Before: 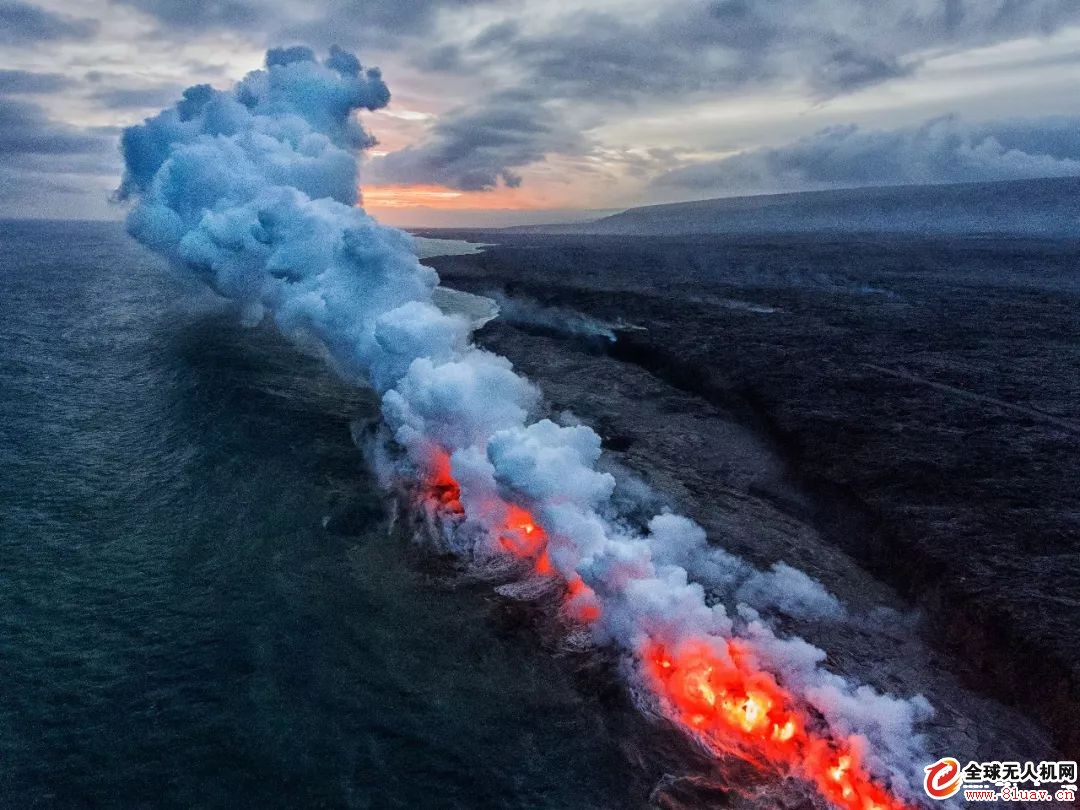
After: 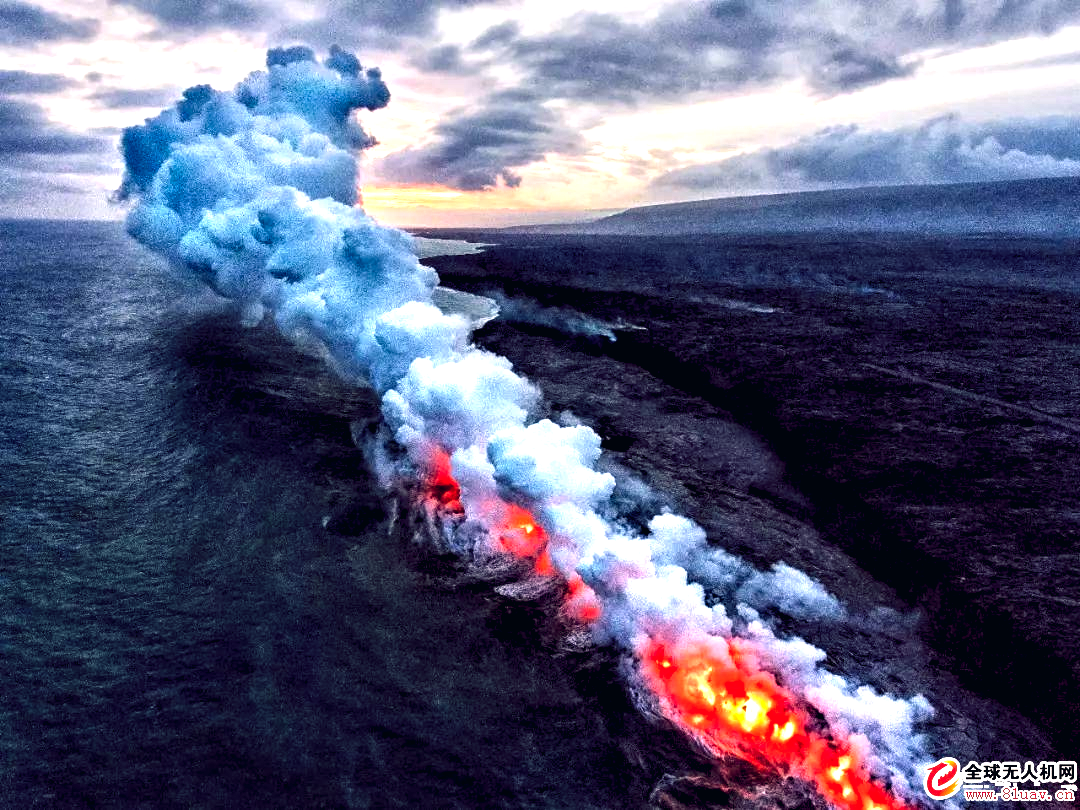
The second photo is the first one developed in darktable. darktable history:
color correction: highlights a* 5.47, highlights b* 5.35, shadows a* -4.77, shadows b* -5.09
color balance rgb: power › hue 210.1°, global offset › chroma 0.285%, global offset › hue 318.22°, perceptual saturation grading › global saturation 0.048%, global vibrance 25.104%, contrast 20.552%
contrast equalizer: octaves 7, y [[0.6 ×6], [0.55 ×6], [0 ×6], [0 ×6], [0 ×6]]
exposure: black level correction 0.001, exposure 0.499 EV, compensate exposure bias true, compensate highlight preservation false
